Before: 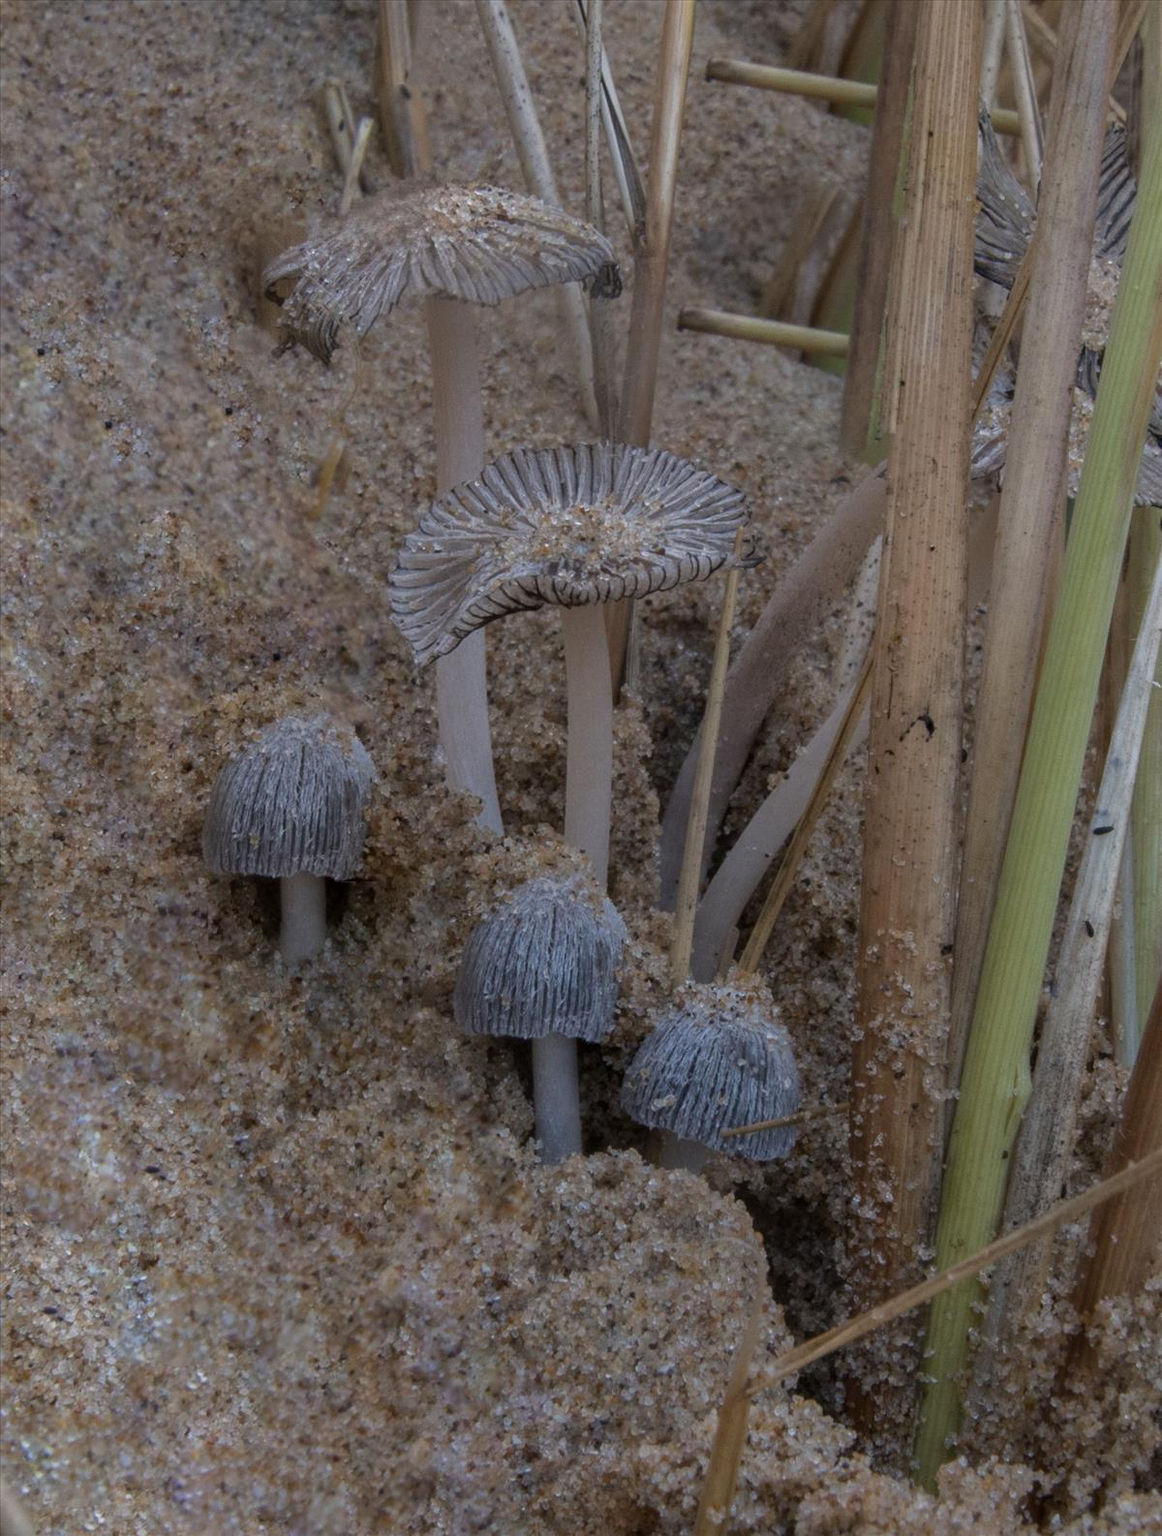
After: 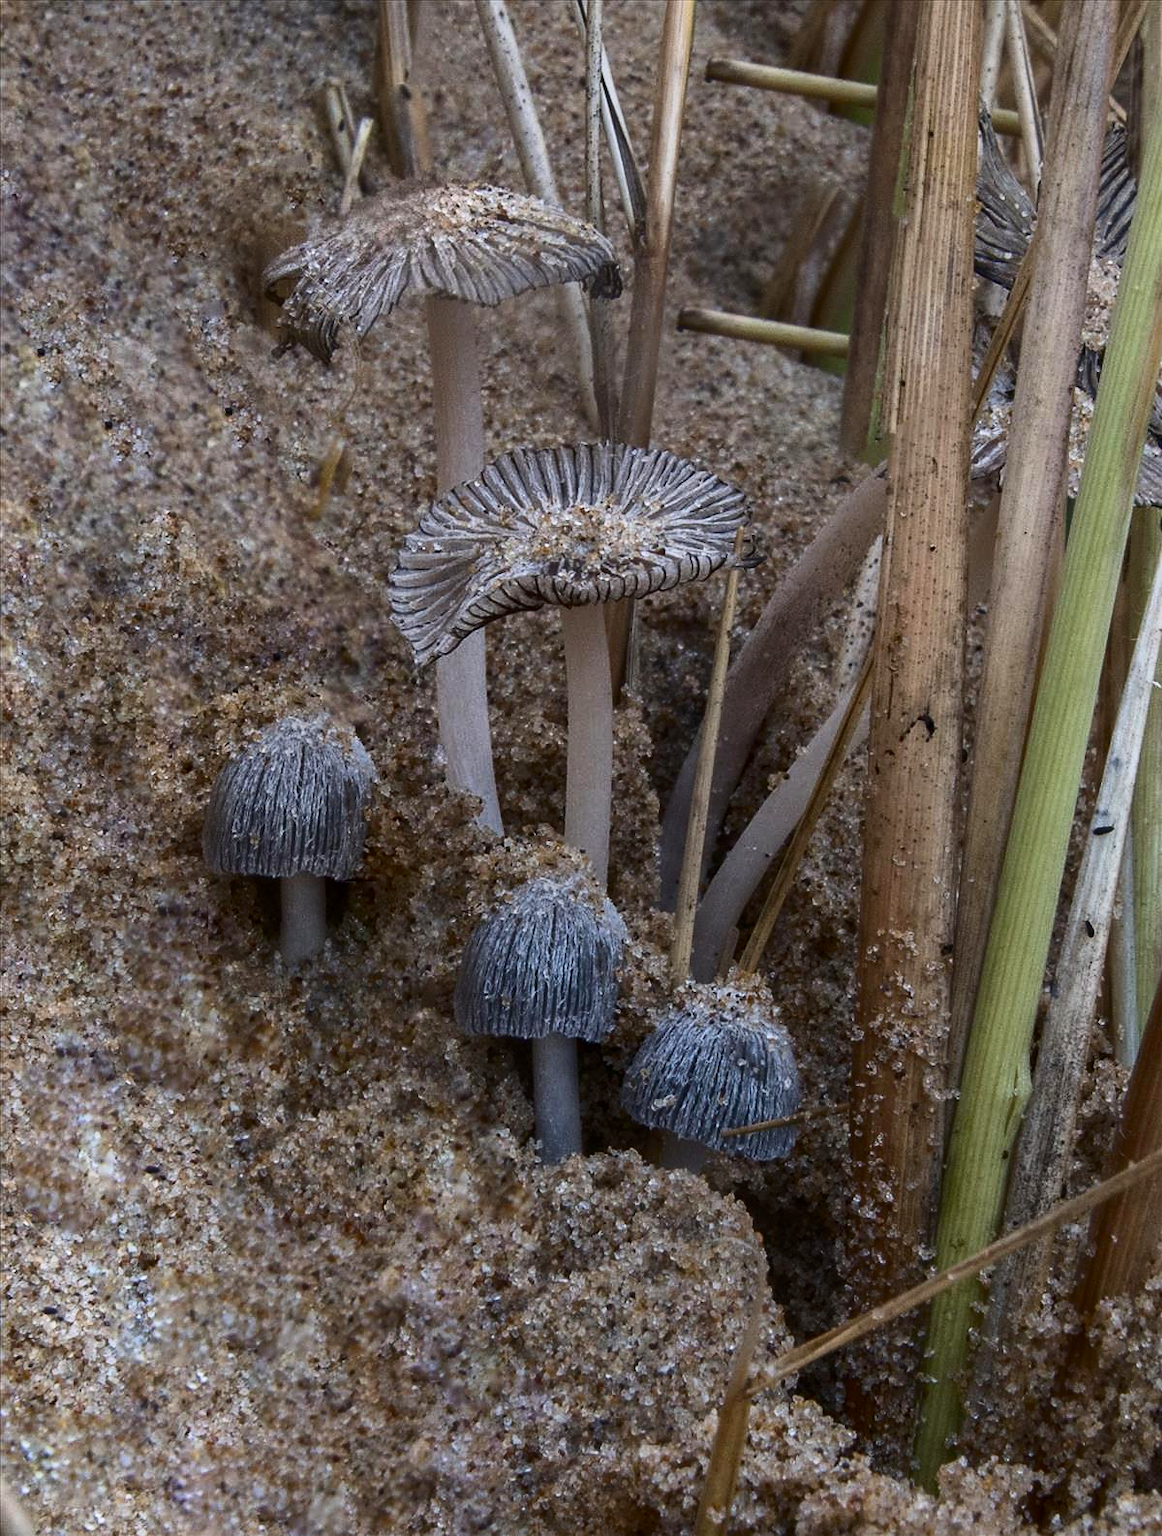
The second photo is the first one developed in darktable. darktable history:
contrast brightness saturation: contrast 0.399, brightness 0.112, saturation 0.212
sharpen: radius 1.043
